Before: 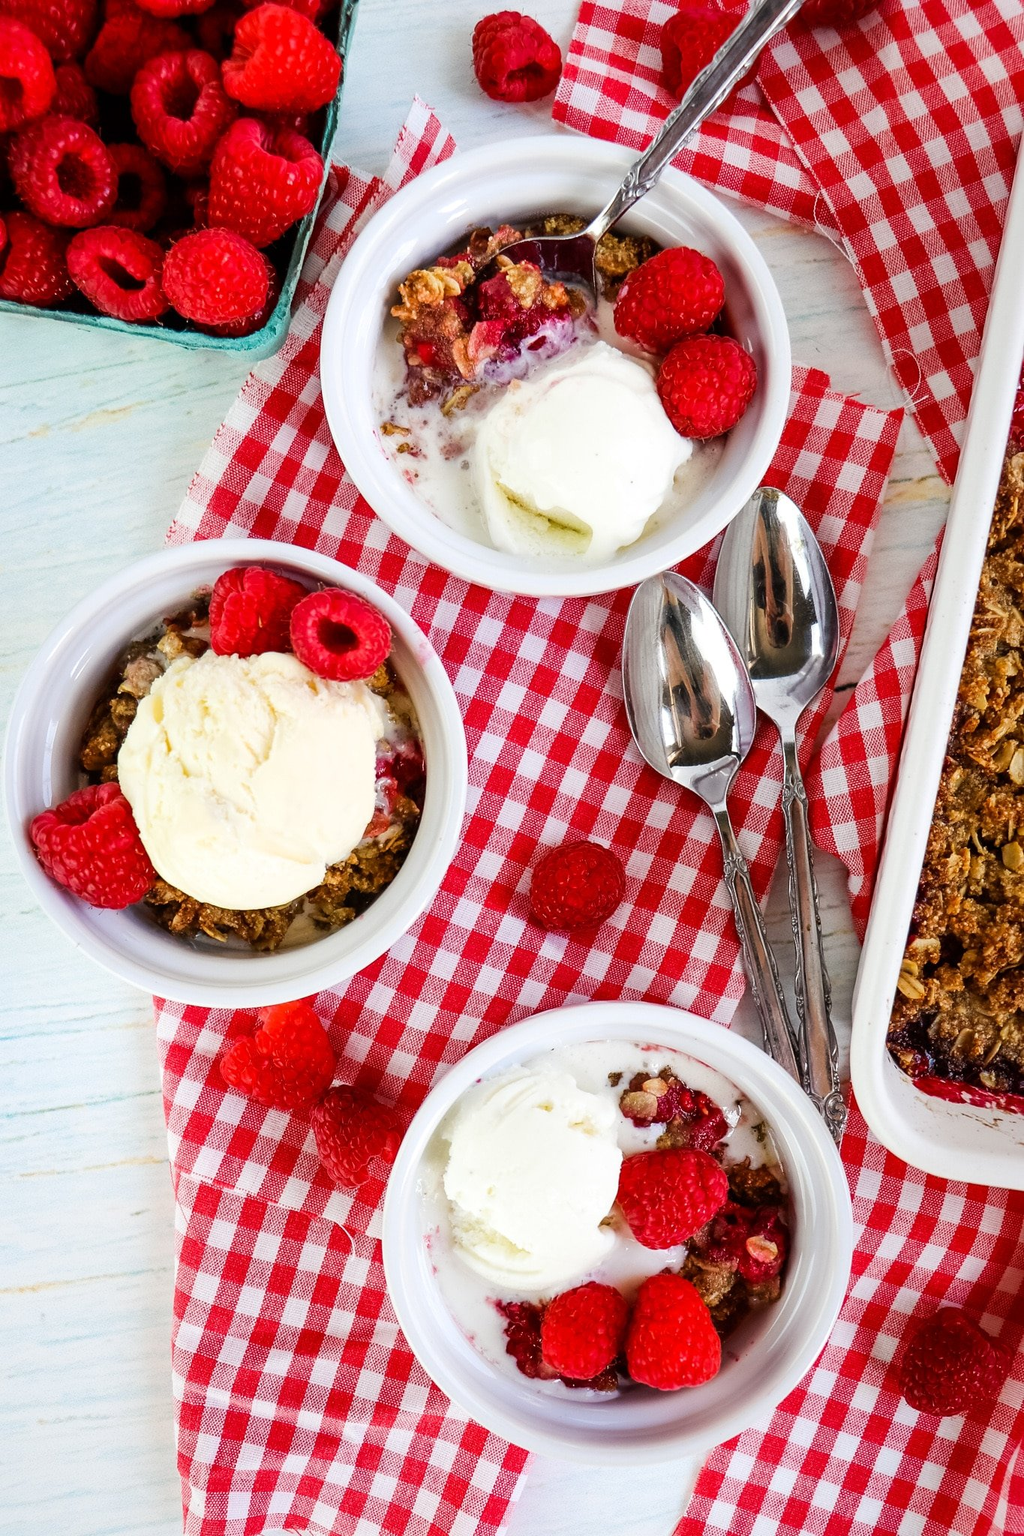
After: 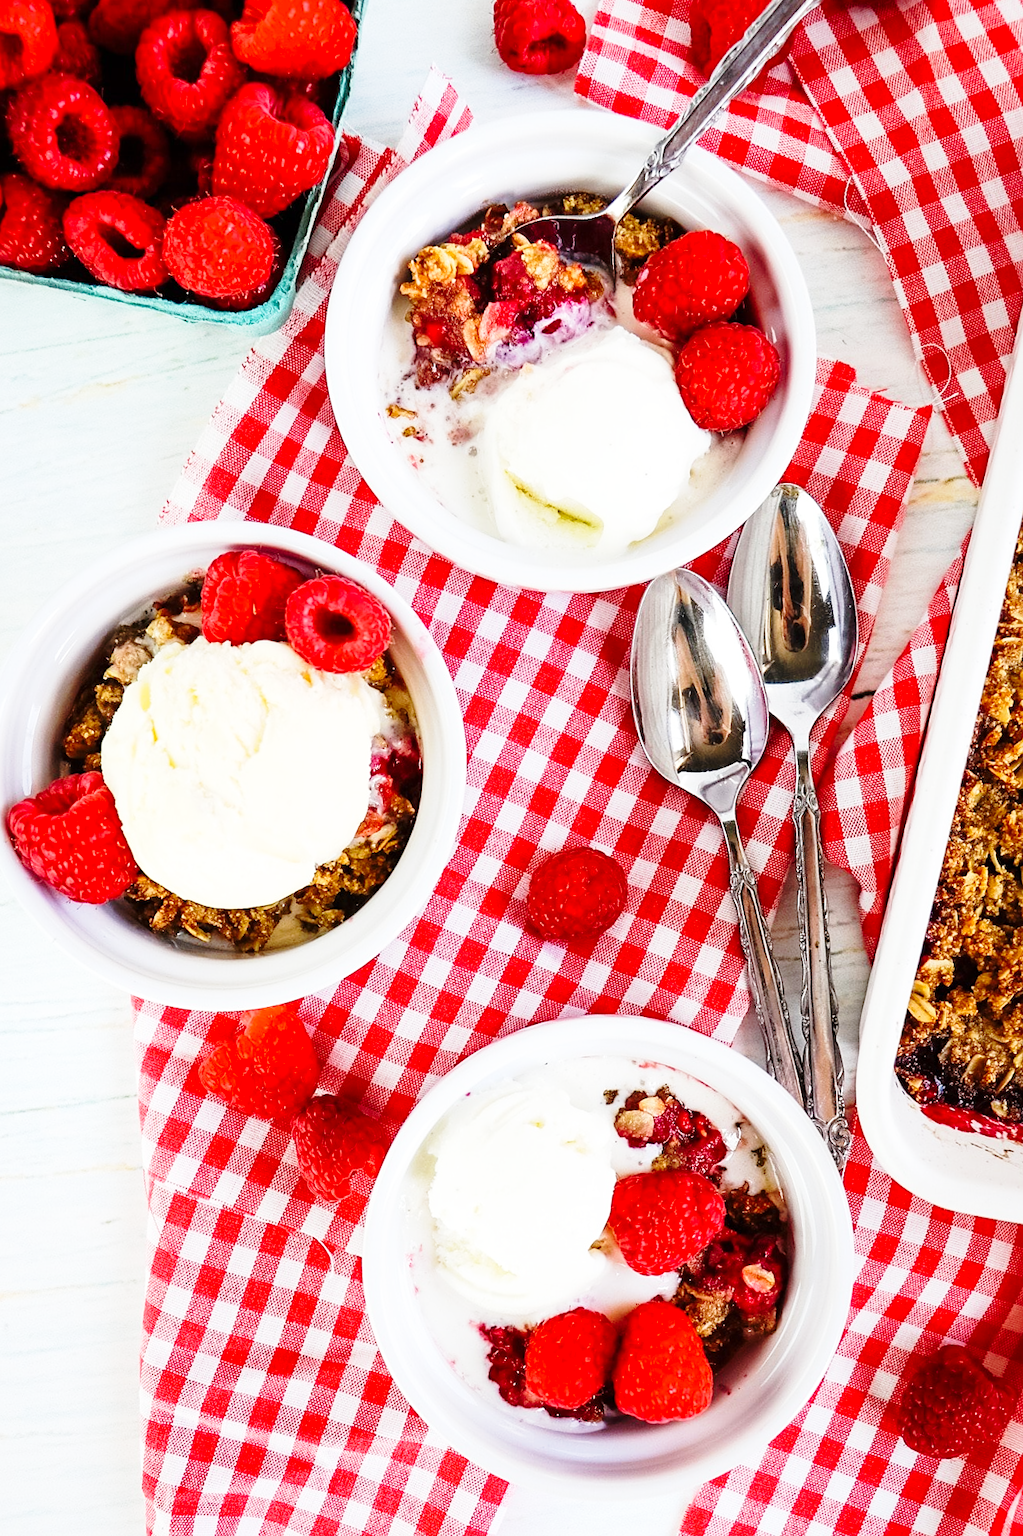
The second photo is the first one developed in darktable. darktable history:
sharpen: amount 0.2
crop and rotate: angle -1.69°
base curve: curves: ch0 [(0, 0) (0.028, 0.03) (0.121, 0.232) (0.46, 0.748) (0.859, 0.968) (1, 1)], preserve colors none
